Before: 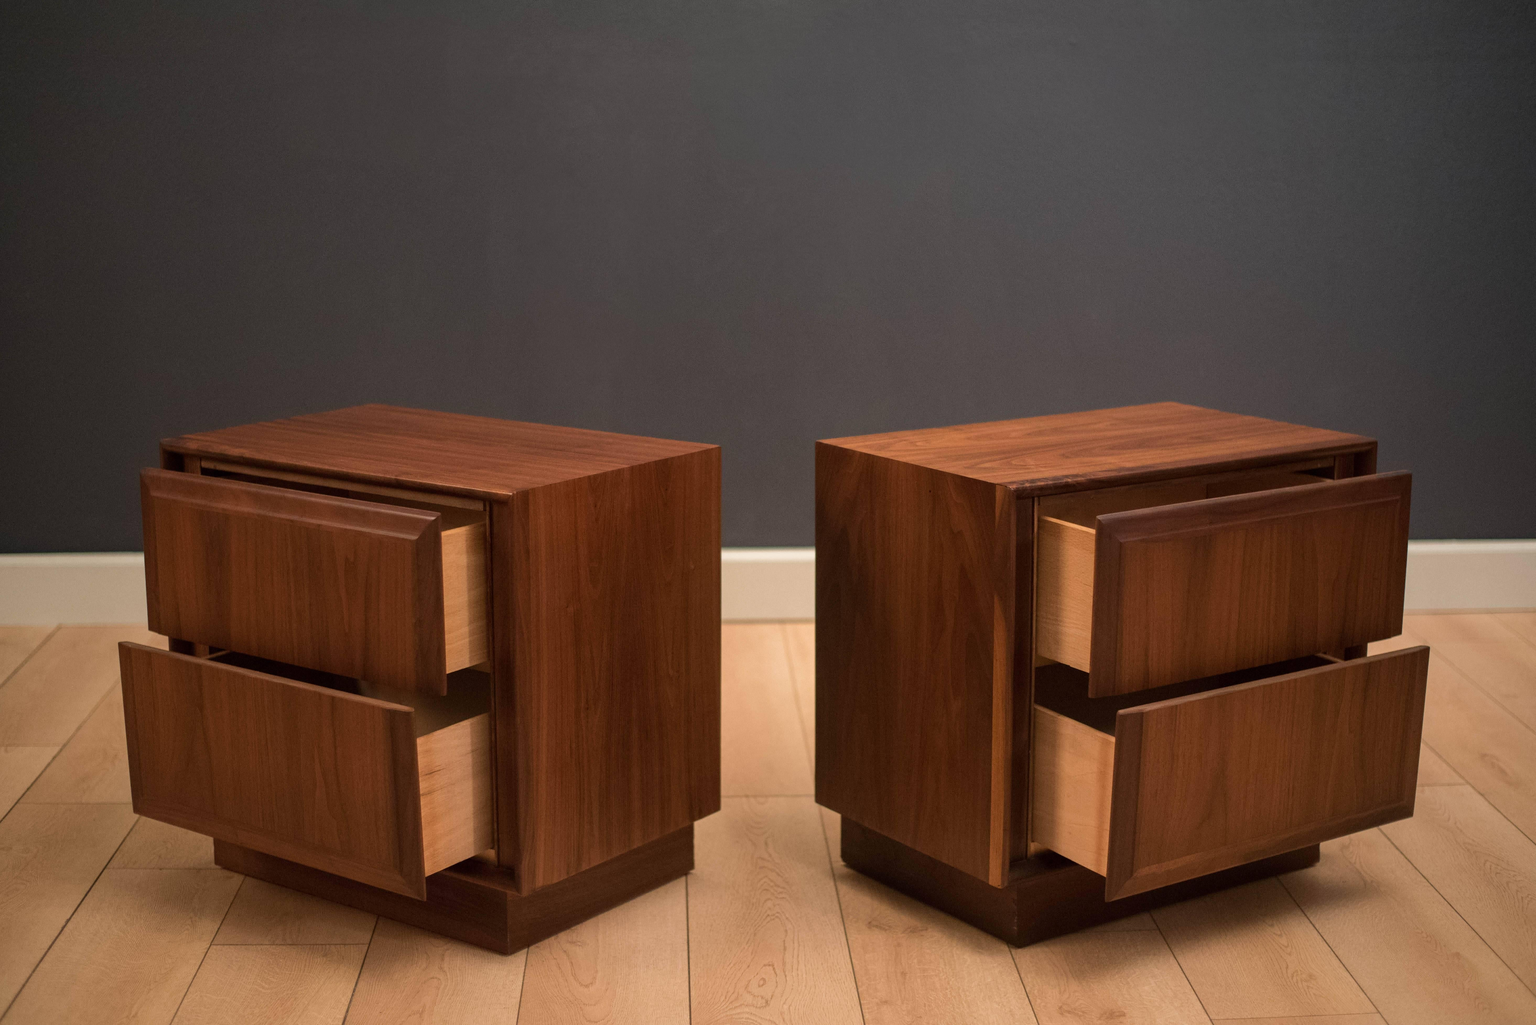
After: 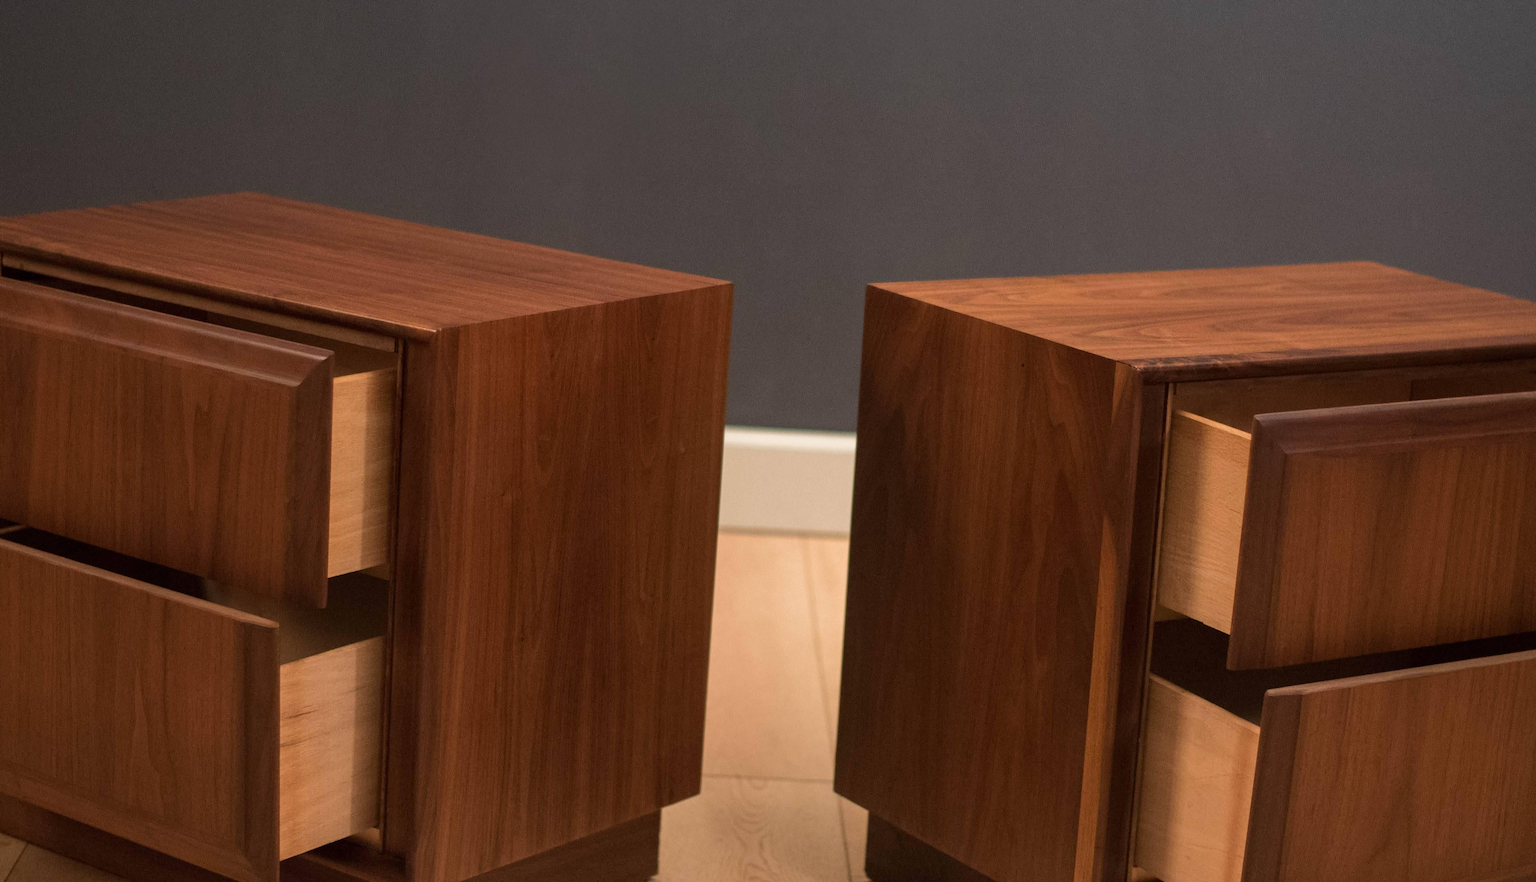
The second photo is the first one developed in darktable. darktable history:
crop and rotate: angle -3.69°, left 9.832%, top 21.167%, right 12.342%, bottom 11.878%
